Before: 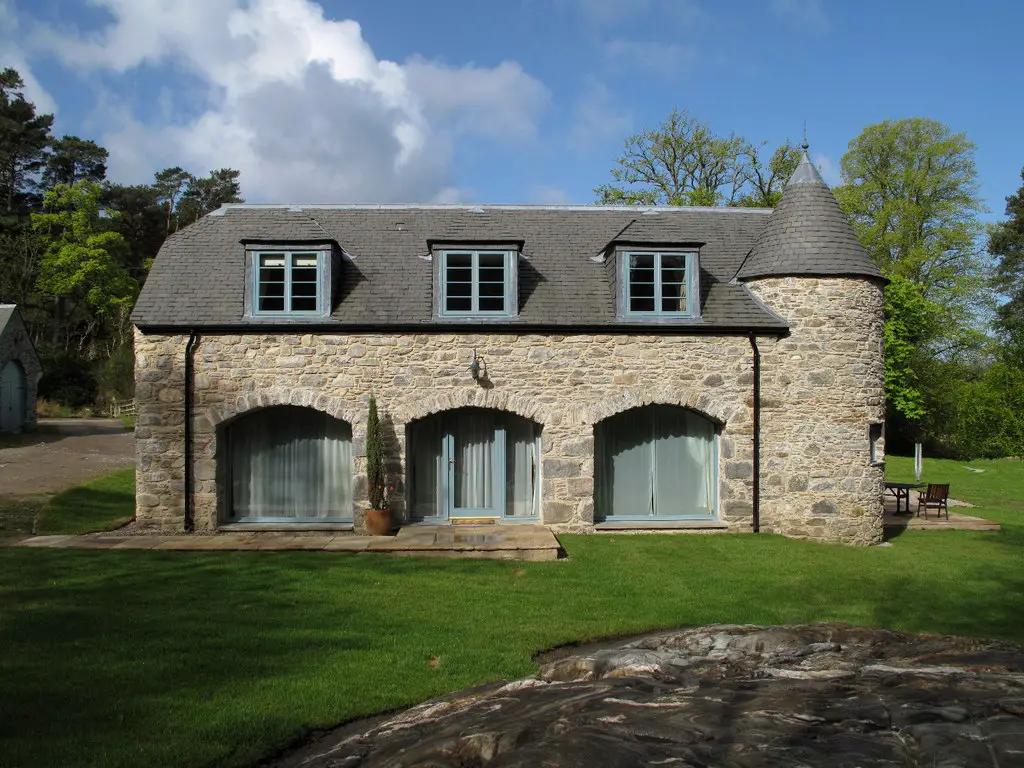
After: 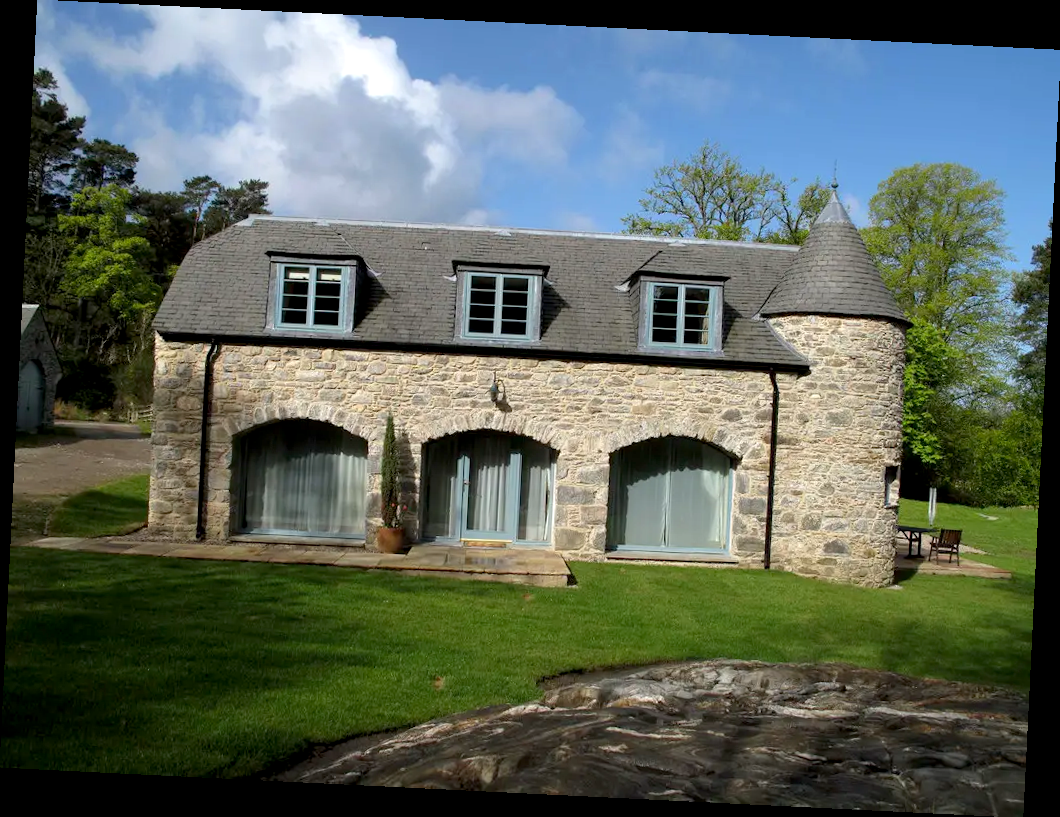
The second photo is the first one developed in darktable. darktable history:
exposure: black level correction 0.005, exposure 0.281 EV, compensate exposure bias true, compensate highlight preservation false
crop and rotate: angle -2.82°
